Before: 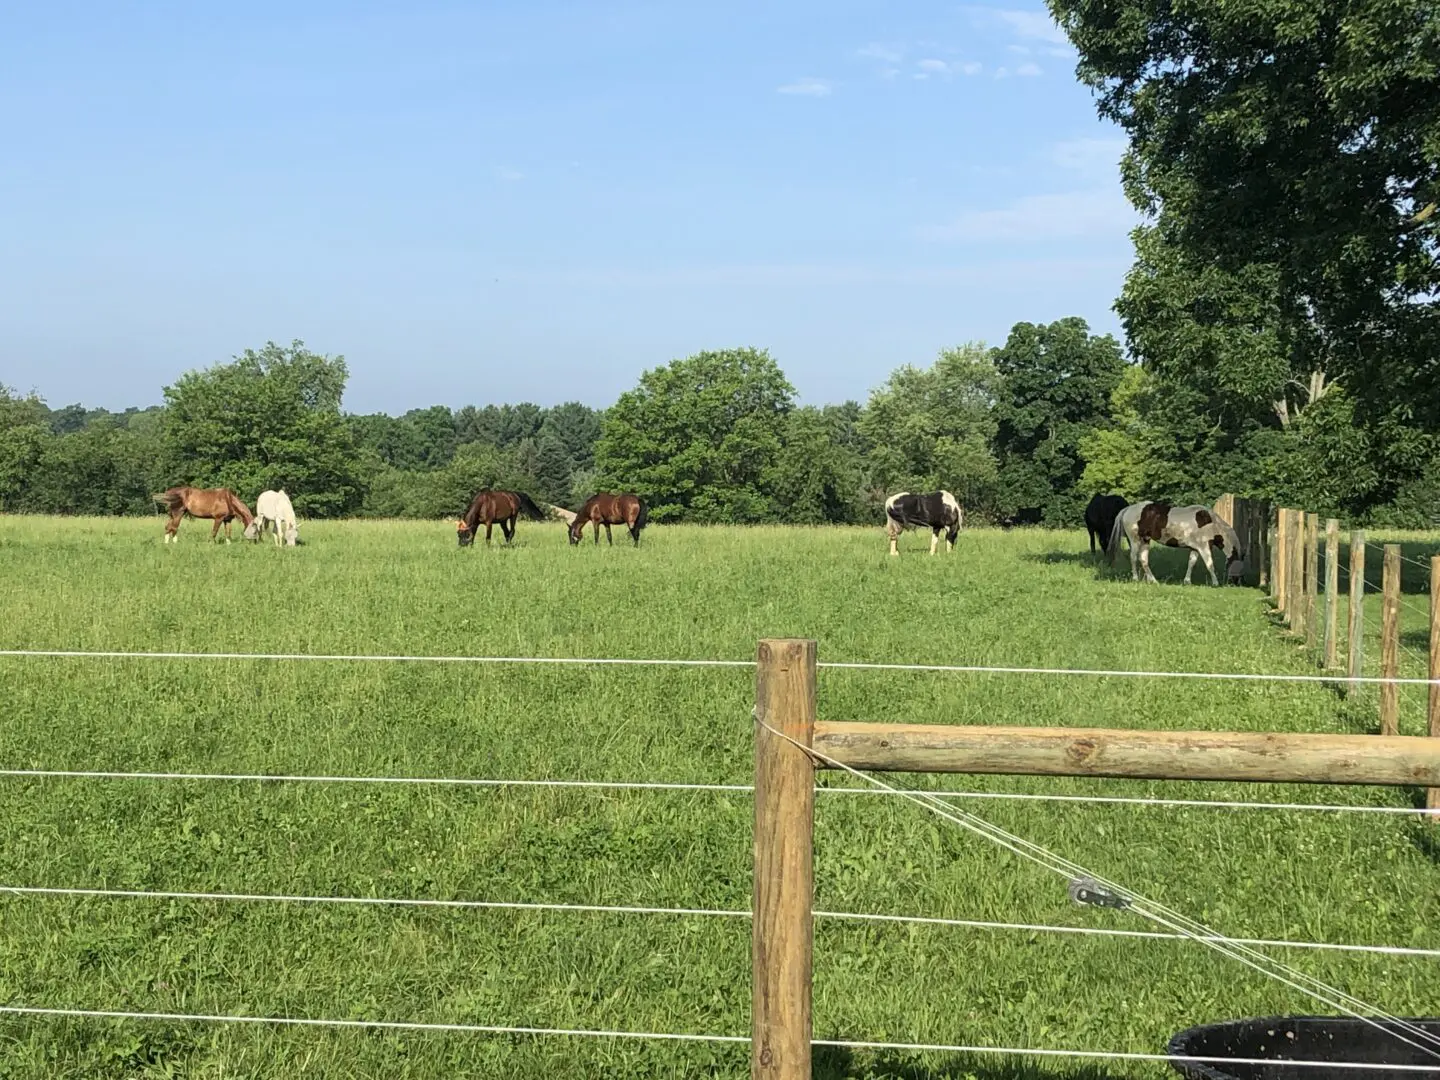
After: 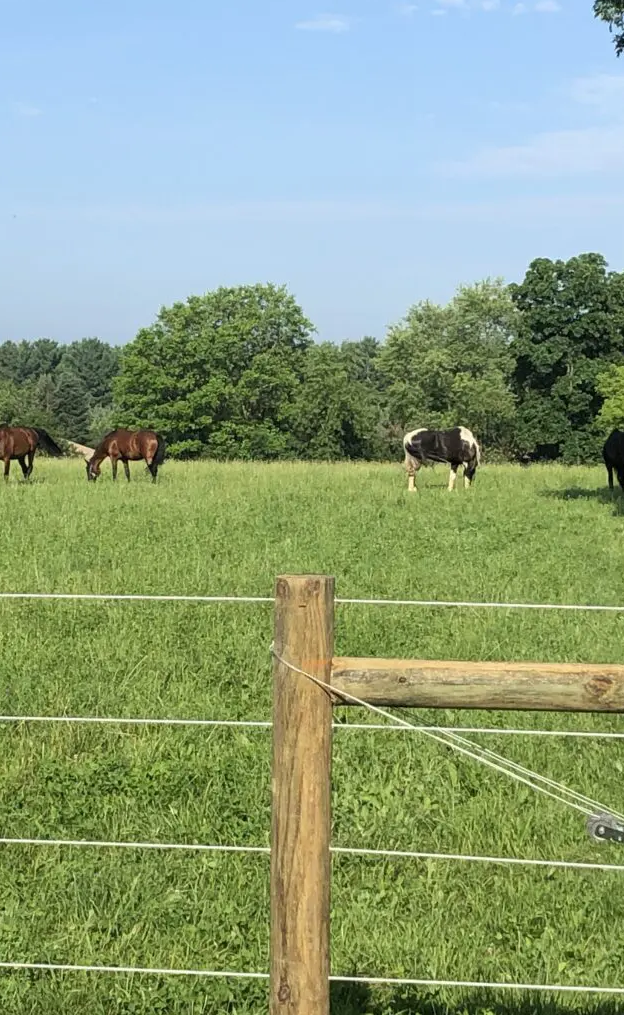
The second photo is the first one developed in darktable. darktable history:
crop: left 33.499%, top 5.996%, right 23.121%
